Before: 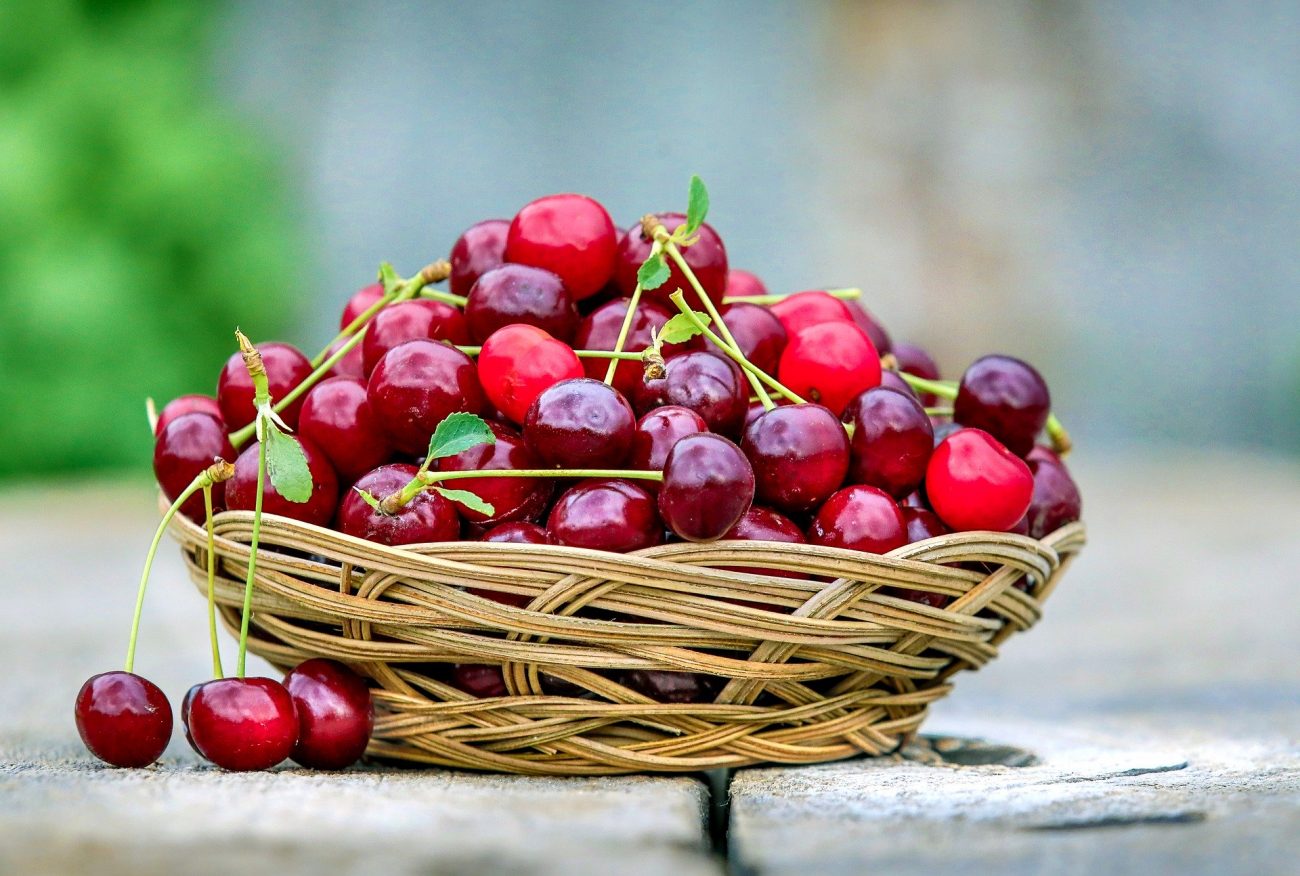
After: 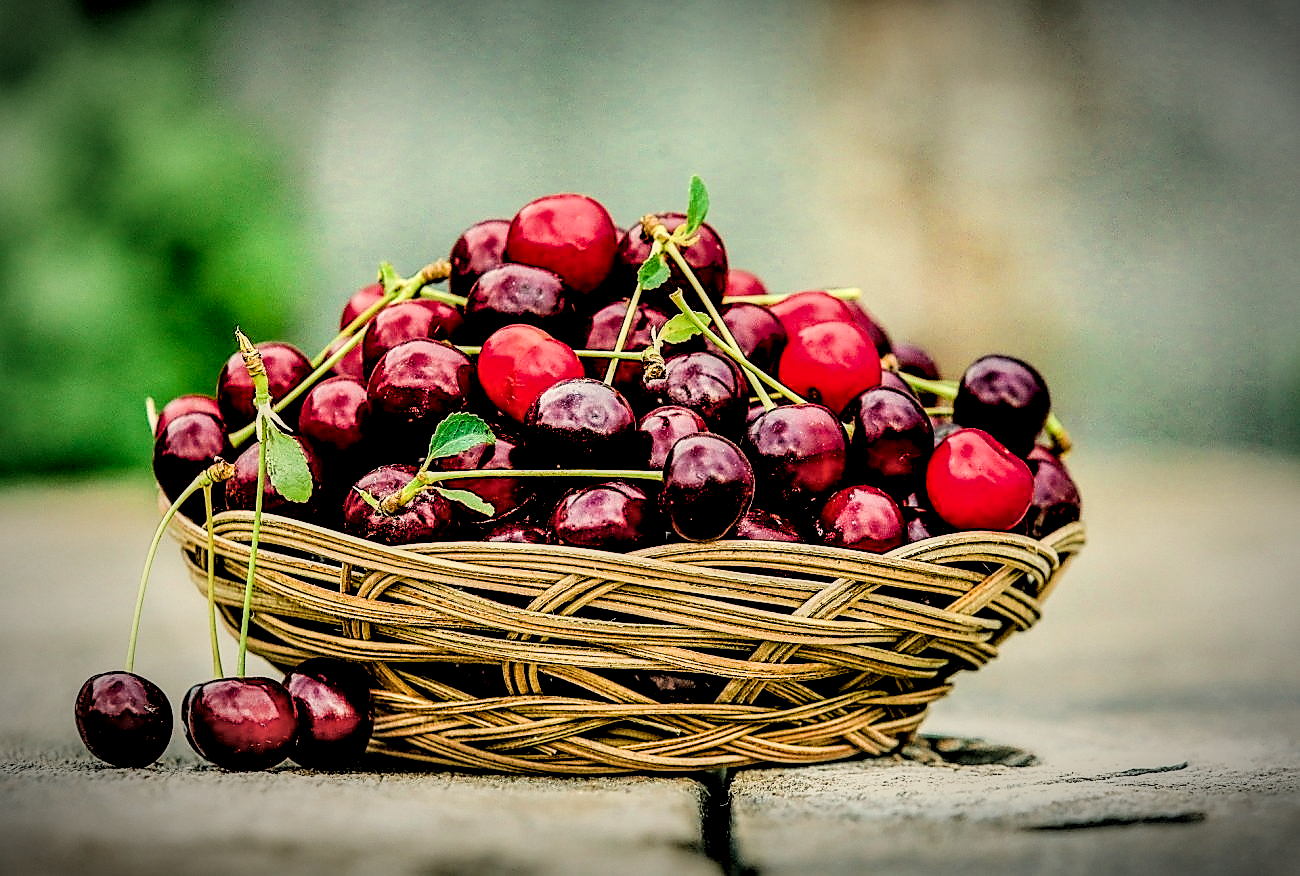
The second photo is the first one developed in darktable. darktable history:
rgb levels: levels [[0.034, 0.472, 0.904], [0, 0.5, 1], [0, 0.5, 1]]
color balance rgb: perceptual saturation grading › global saturation 20%, perceptual saturation grading › highlights -25%, perceptual saturation grading › shadows 50%
local contrast: highlights 60%, shadows 60%, detail 160%
filmic rgb: black relative exposure -5 EV, hardness 2.88, contrast 1.3, highlights saturation mix -30%
sharpen: radius 1.4, amount 1.25, threshold 0.7
white balance: red 1.08, blue 0.791
vignetting: fall-off start 67.5%, fall-off radius 67.23%, brightness -0.813, automatic ratio true
